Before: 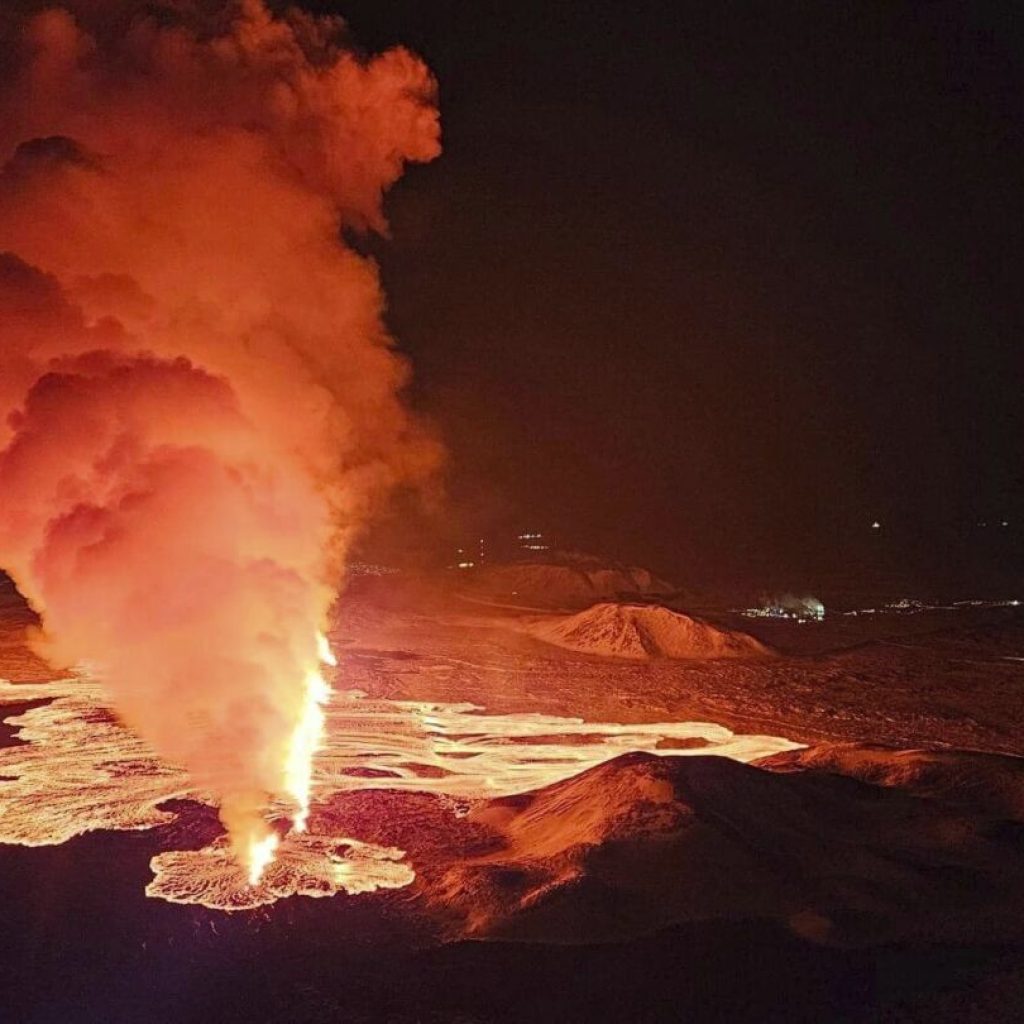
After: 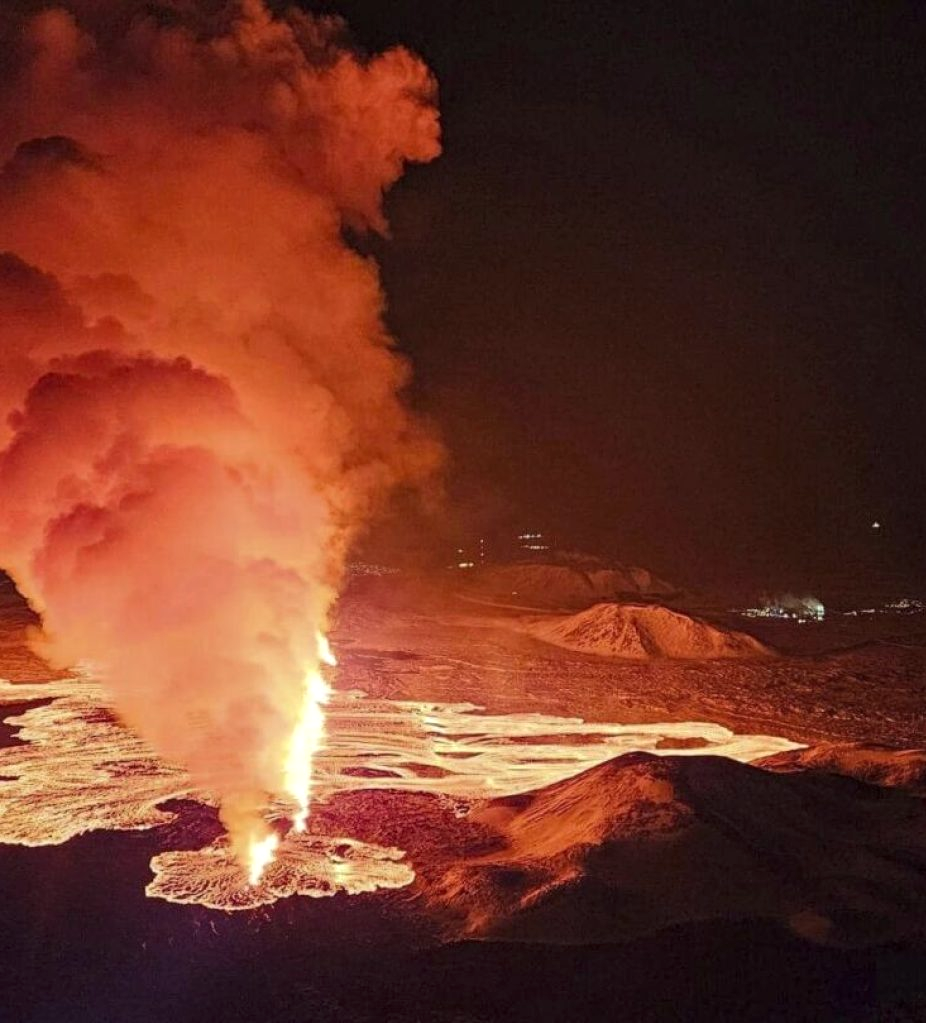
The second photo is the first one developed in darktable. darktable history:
local contrast: highlights 102%, shadows 102%, detail 120%, midtone range 0.2
crop: right 9.473%, bottom 0.028%
